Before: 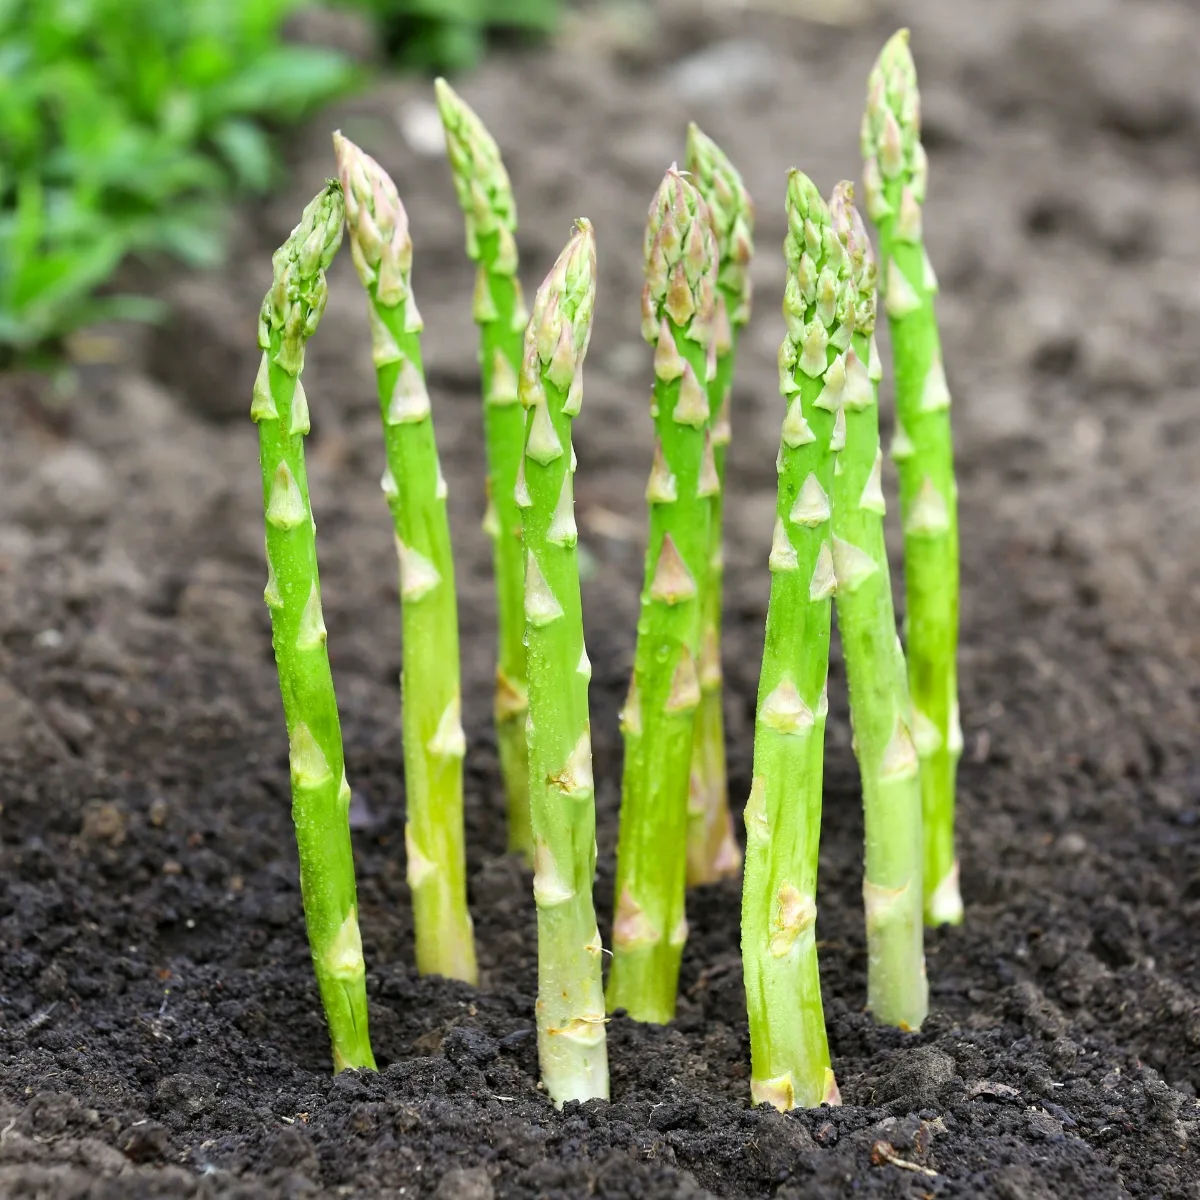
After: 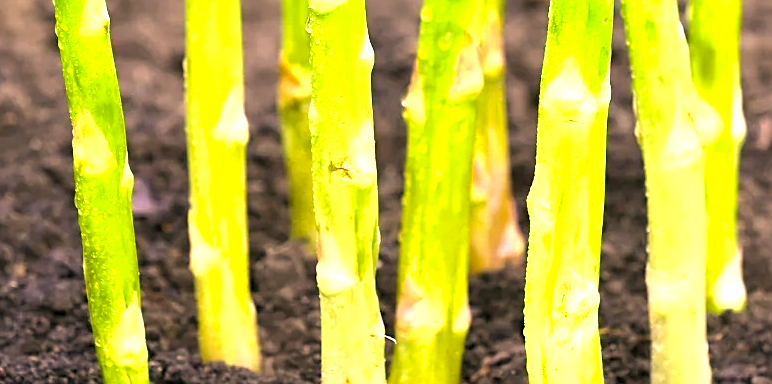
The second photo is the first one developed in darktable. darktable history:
crop: left 18.091%, top 51.13%, right 17.525%, bottom 16.85%
color correction: highlights a* 17.88, highlights b* 18.79
shadows and highlights: shadows 25, highlights -25
sharpen: on, module defaults
exposure: black level correction 0, exposure 1 EV, compensate highlight preservation false
